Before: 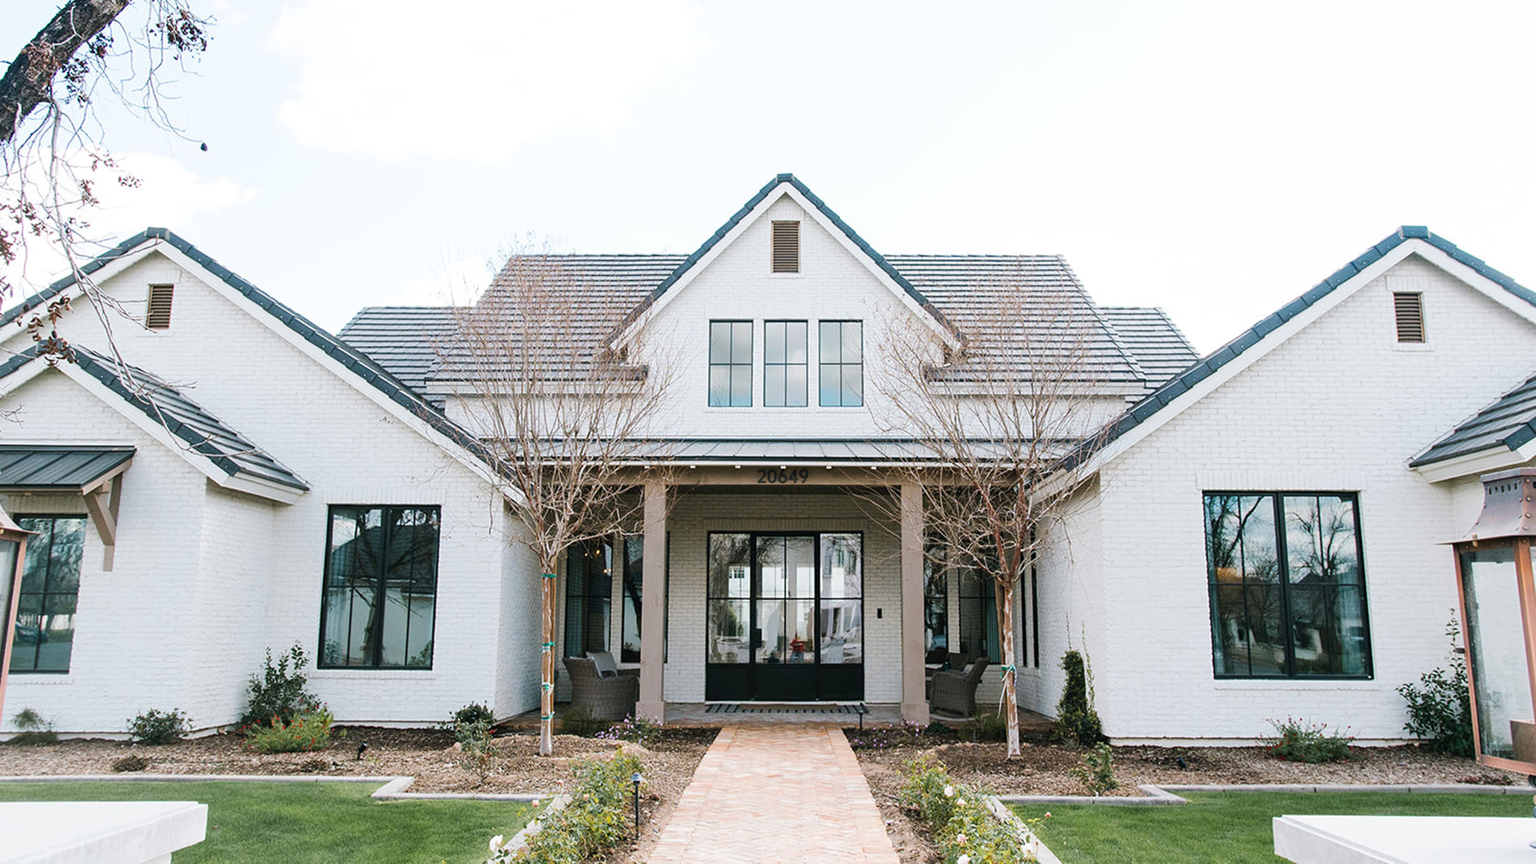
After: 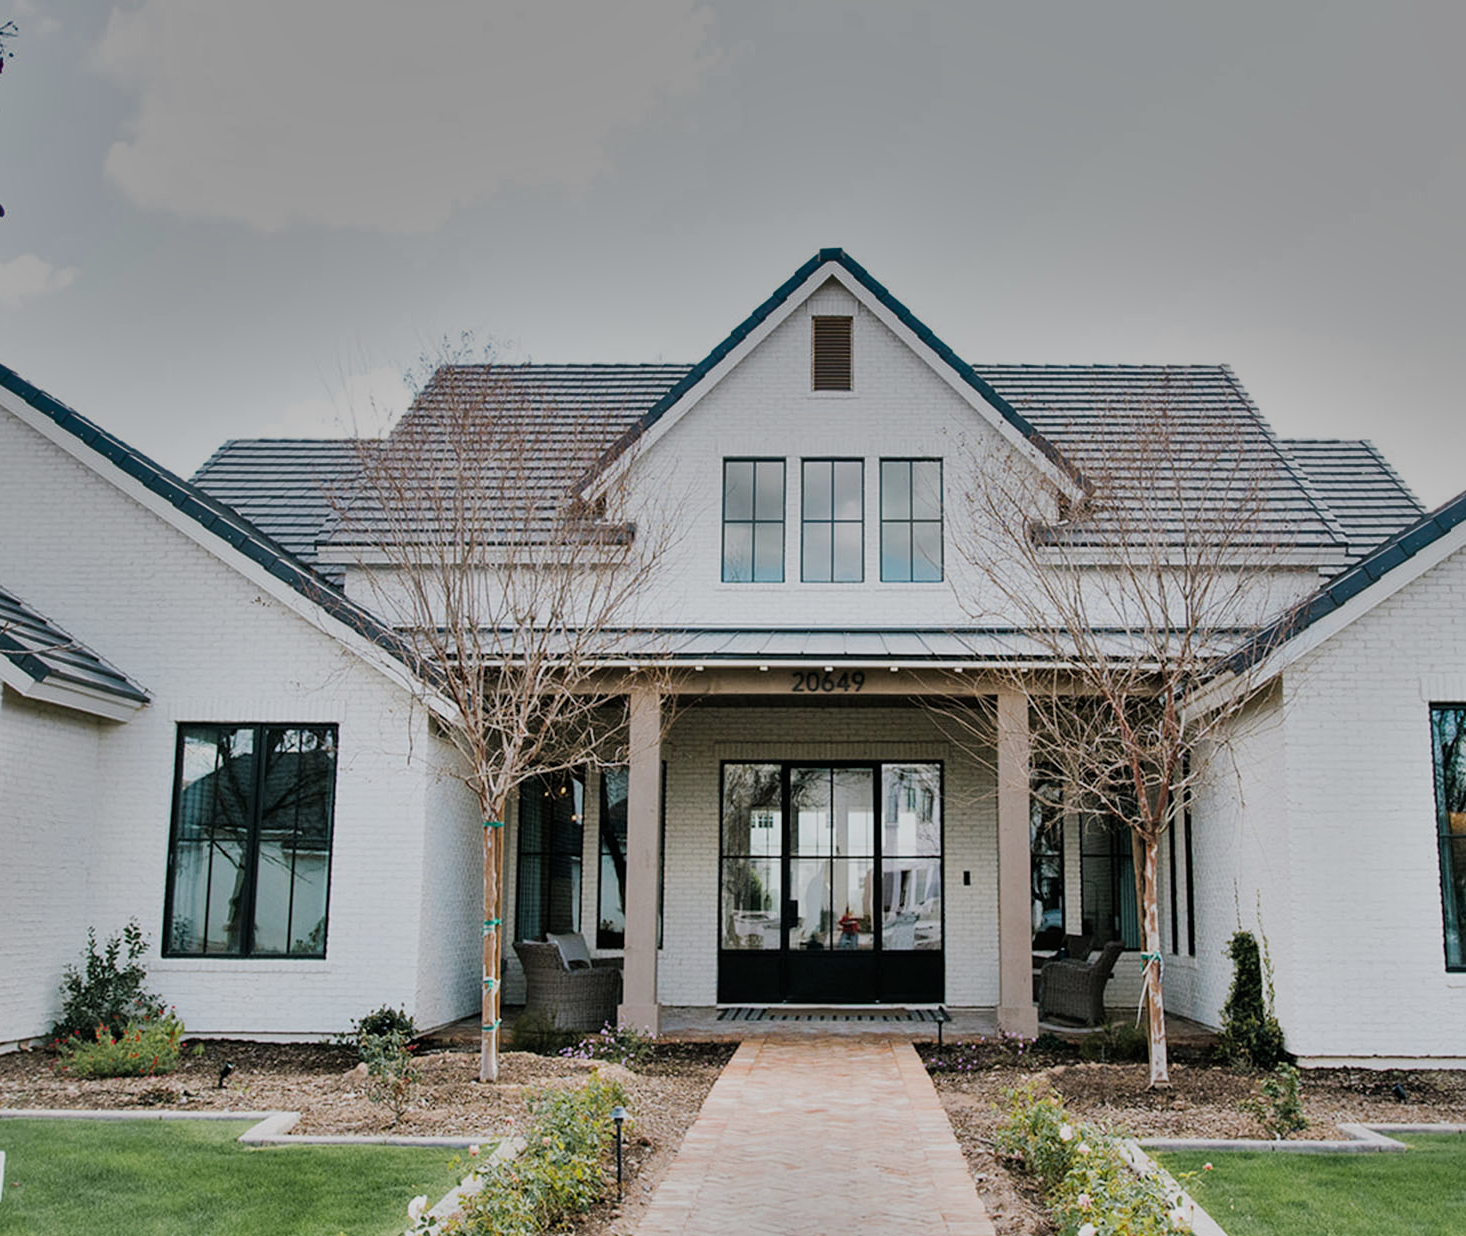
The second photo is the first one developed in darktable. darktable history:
filmic rgb: hardness 4.17
shadows and highlights: shadows 24.5, highlights -78.15, soften with gaussian
crop and rotate: left 13.342%, right 19.991%
